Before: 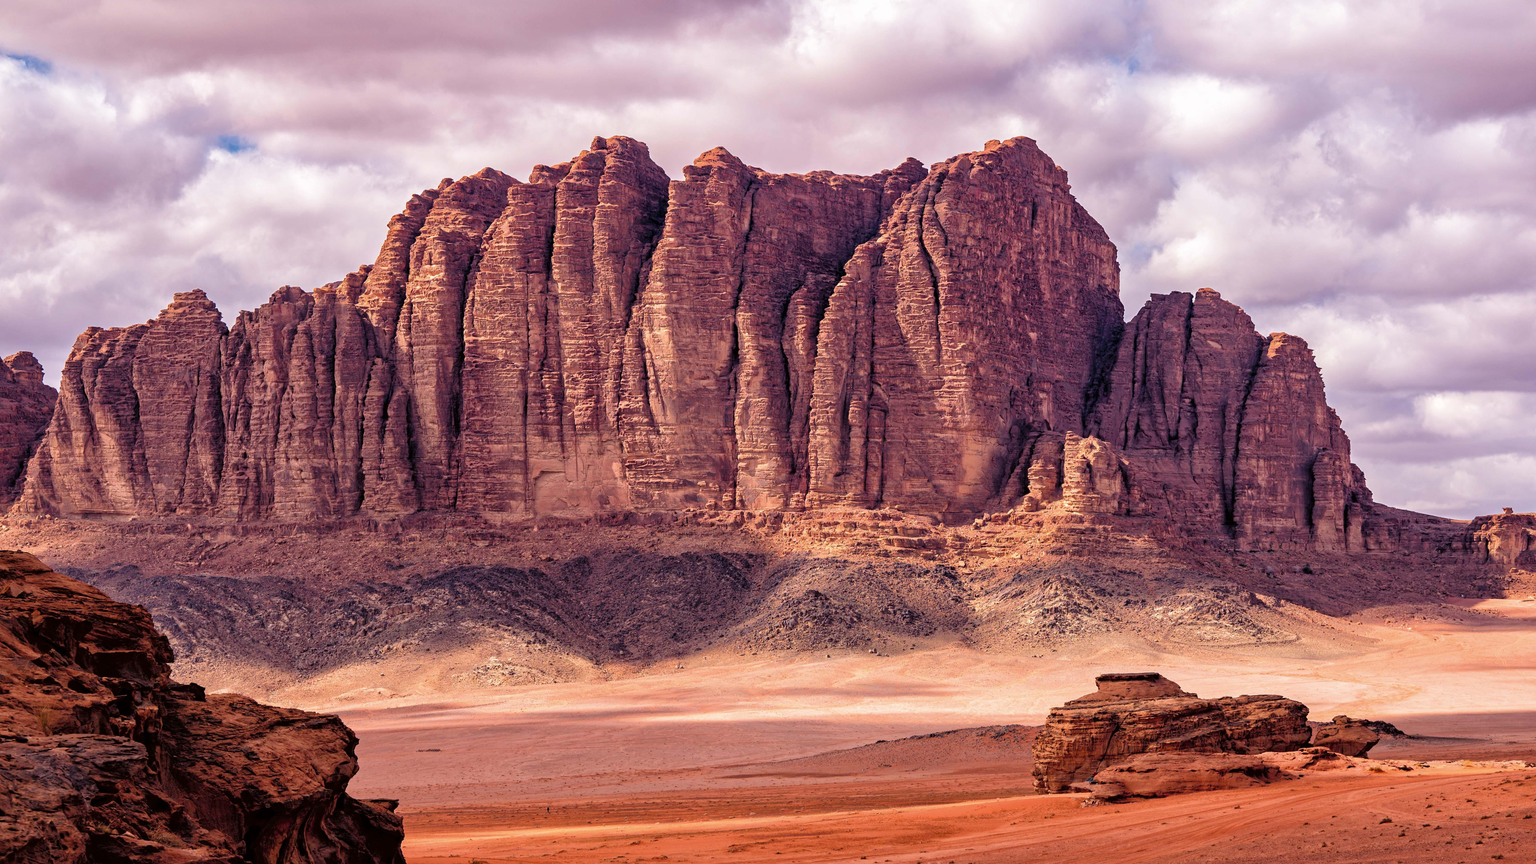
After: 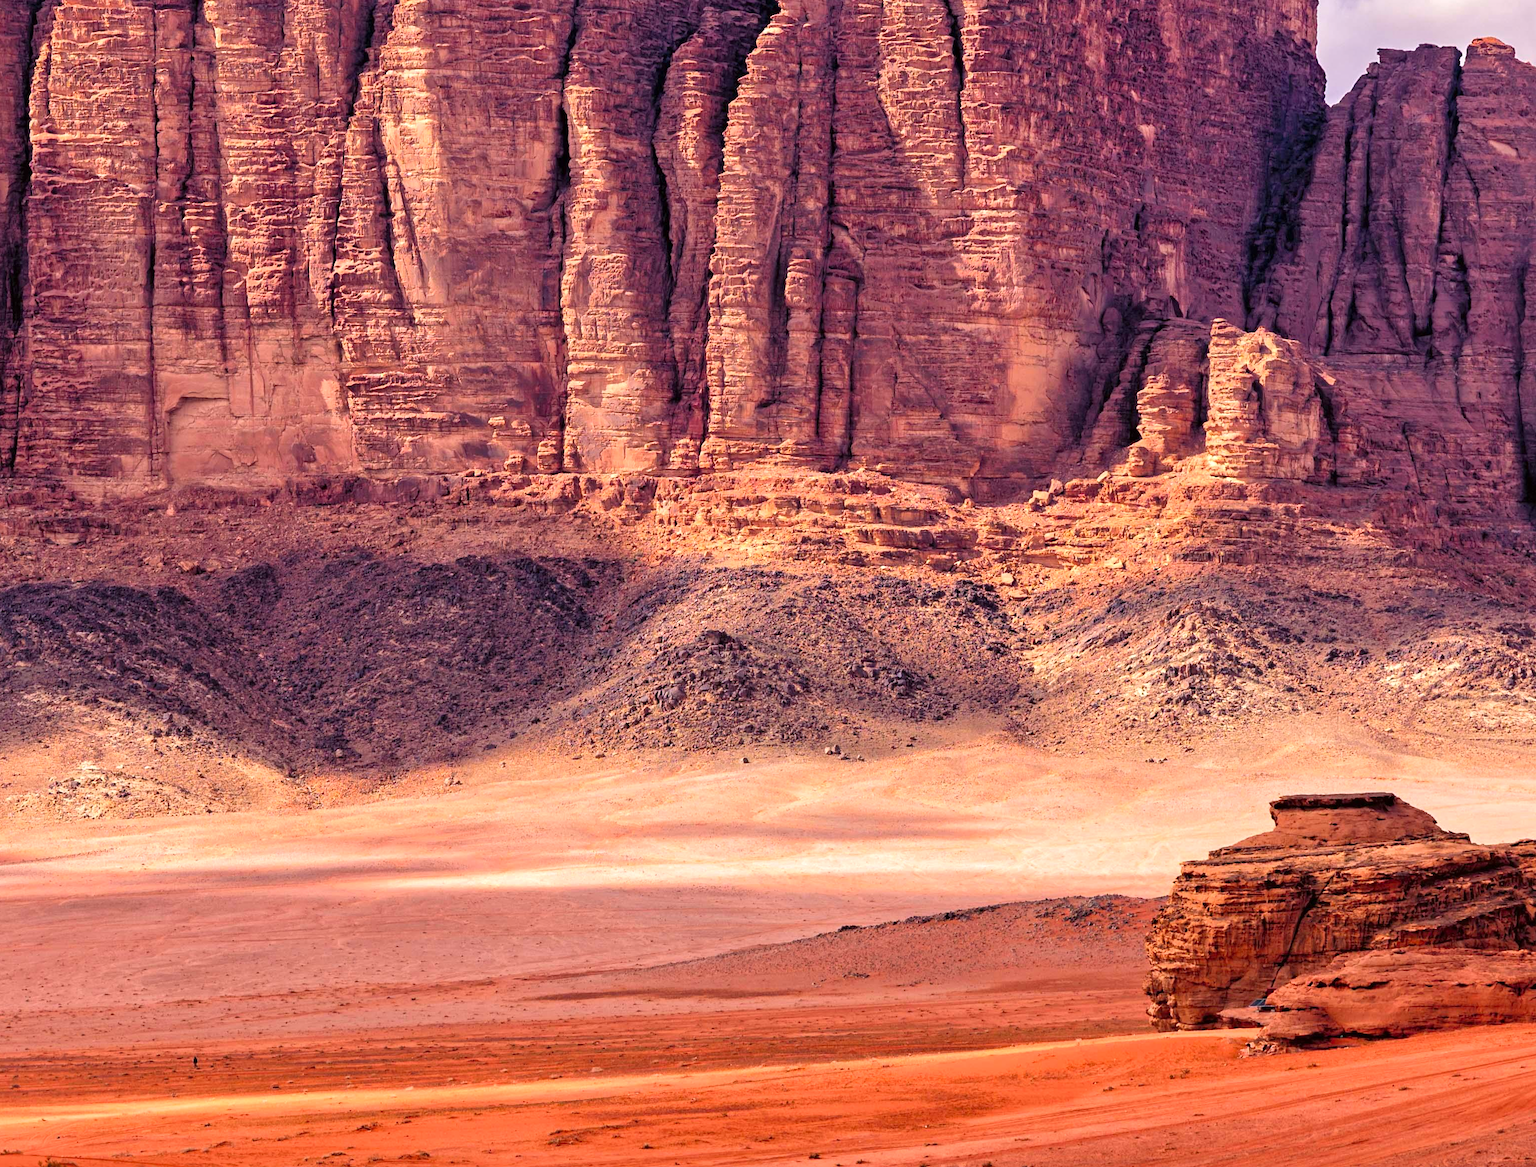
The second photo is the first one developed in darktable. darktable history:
exposure: exposure 0.376 EV, compensate highlight preservation false
crop and rotate: left 29.237%, top 31.152%, right 19.807%
contrast brightness saturation: contrast 0.04, saturation 0.16
tone equalizer: -8 EV -0.002 EV, -7 EV 0.005 EV, -6 EV -0.009 EV, -5 EV 0.011 EV, -4 EV -0.012 EV, -3 EV 0.007 EV, -2 EV -0.062 EV, -1 EV -0.293 EV, +0 EV -0.582 EV, smoothing diameter 2%, edges refinement/feathering 20, mask exposure compensation -1.57 EV, filter diffusion 5
